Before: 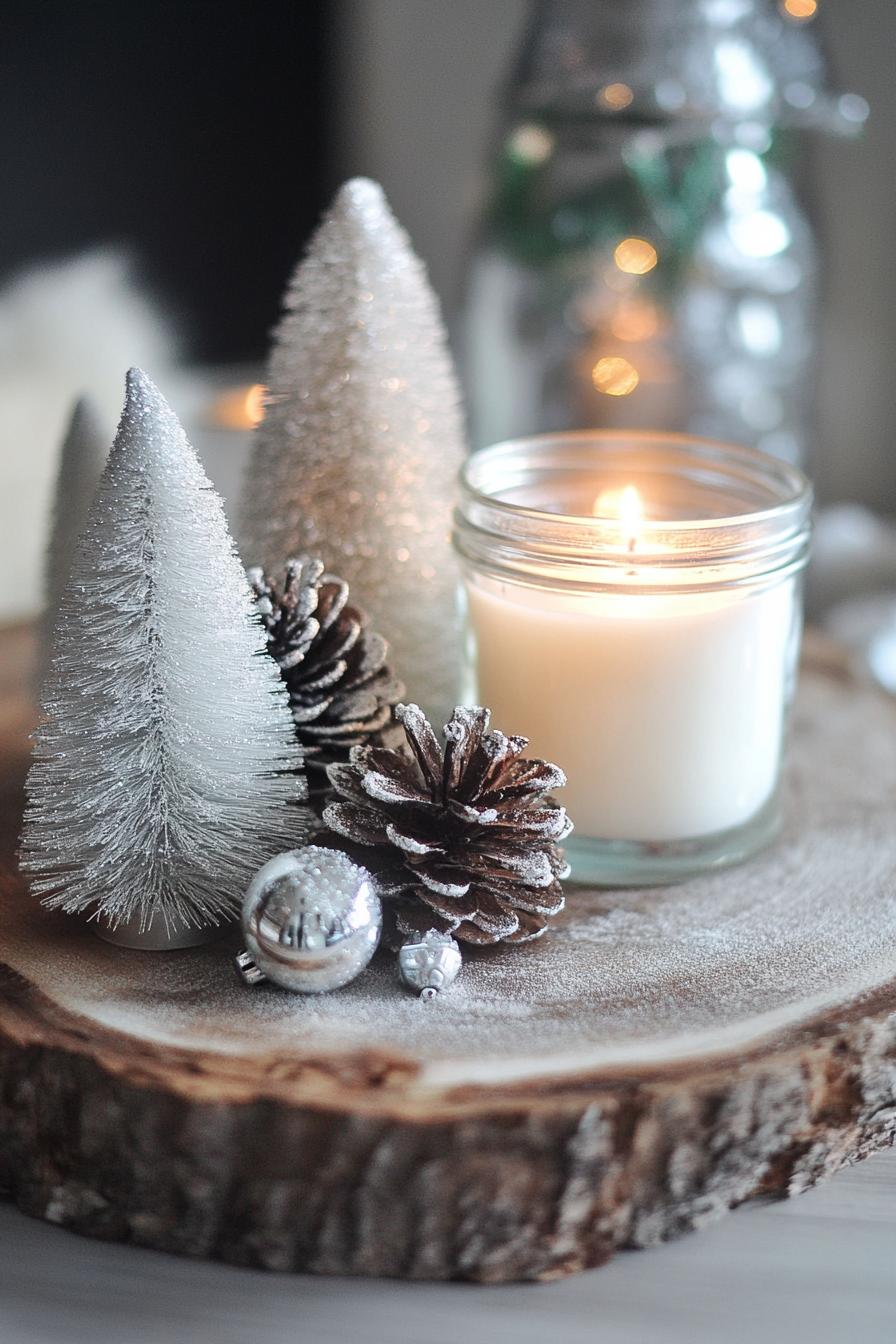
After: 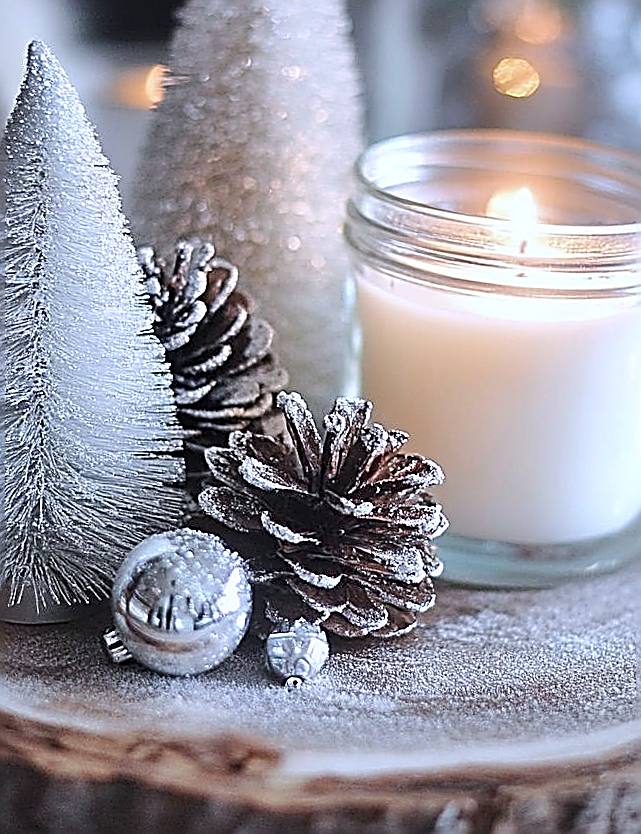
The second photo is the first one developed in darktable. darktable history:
white balance: red 0.967, blue 1.119, emerald 0.756
crop and rotate: angle -3.37°, left 9.79%, top 20.73%, right 12.42%, bottom 11.82%
sharpen: amount 2
